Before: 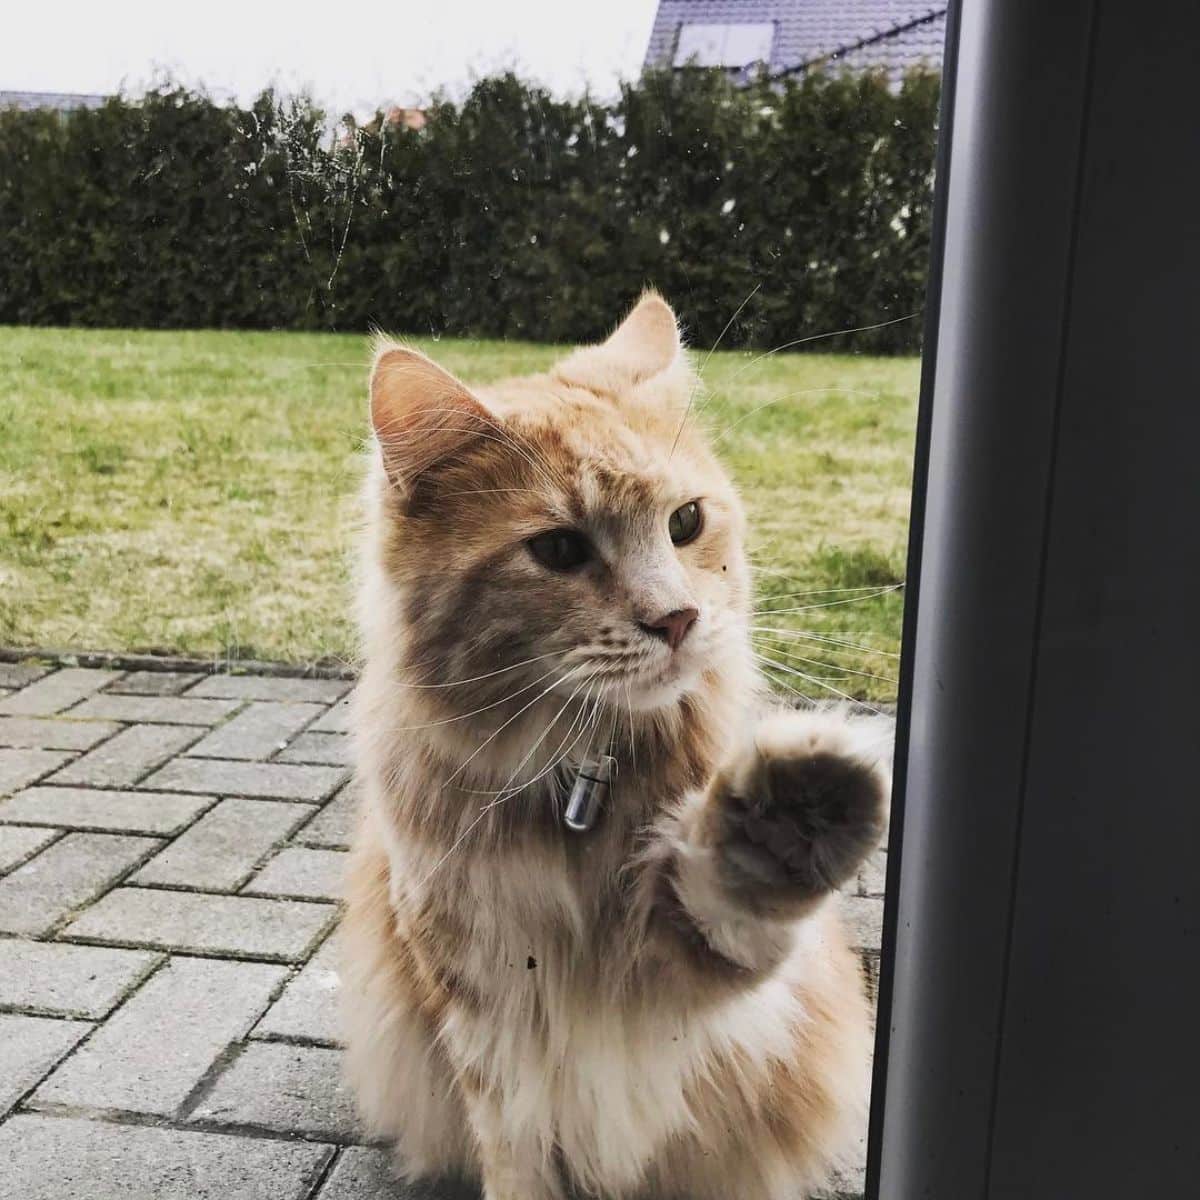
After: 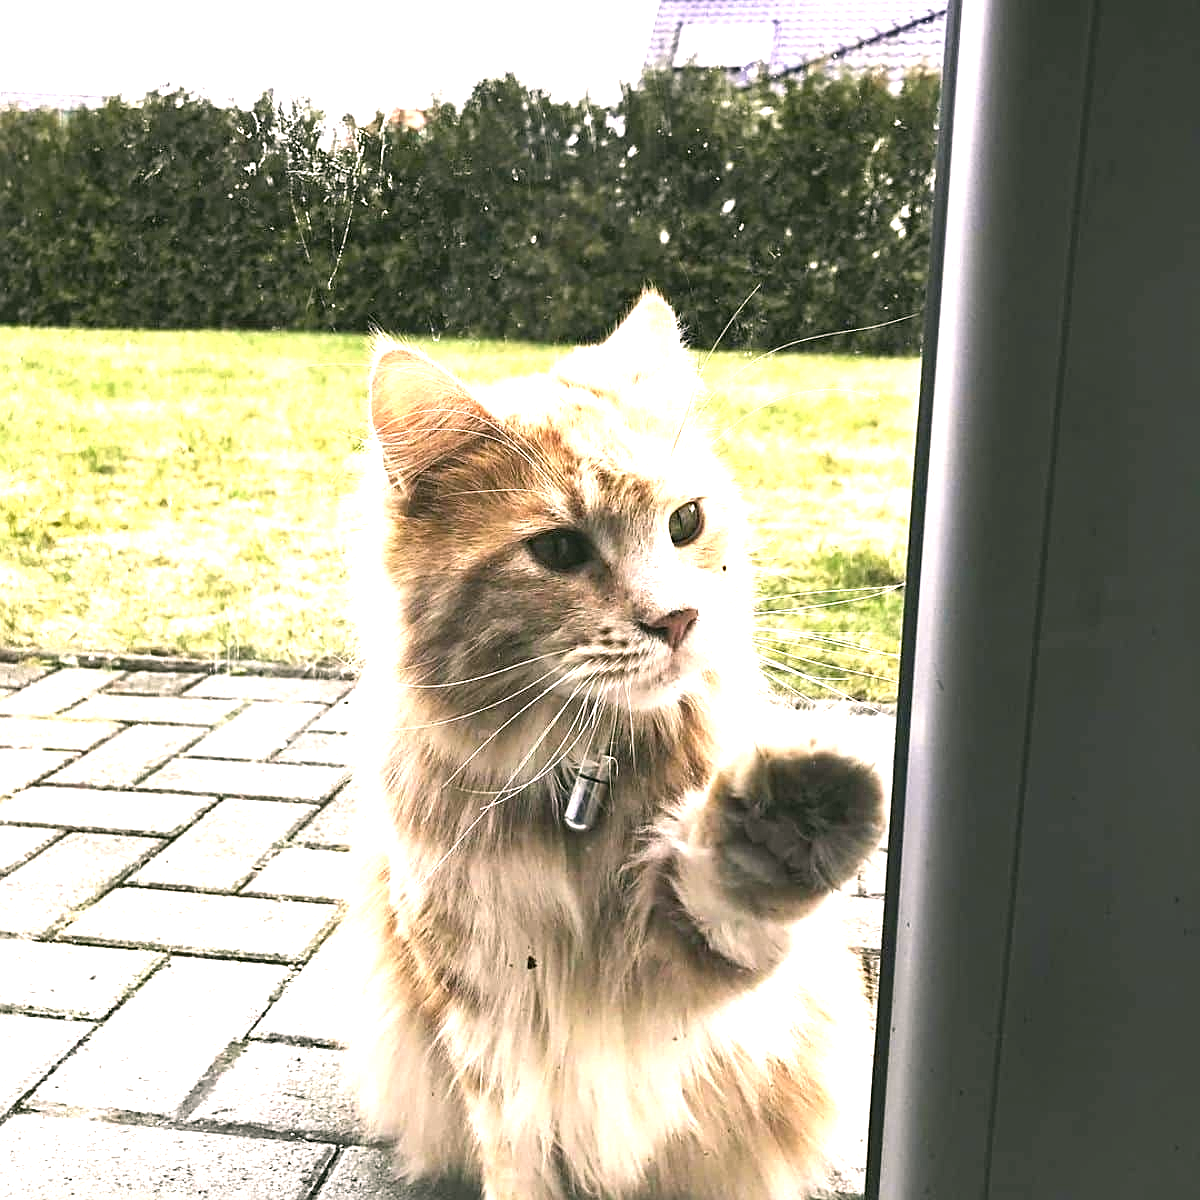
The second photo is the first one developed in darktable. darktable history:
sharpen: on, module defaults
exposure: black level correction 0, exposure 1.466 EV, compensate highlight preservation false
contrast brightness saturation: saturation -0.065
color correction: highlights a* 4.56, highlights b* 4.96, shadows a* -7.25, shadows b* 4.75
